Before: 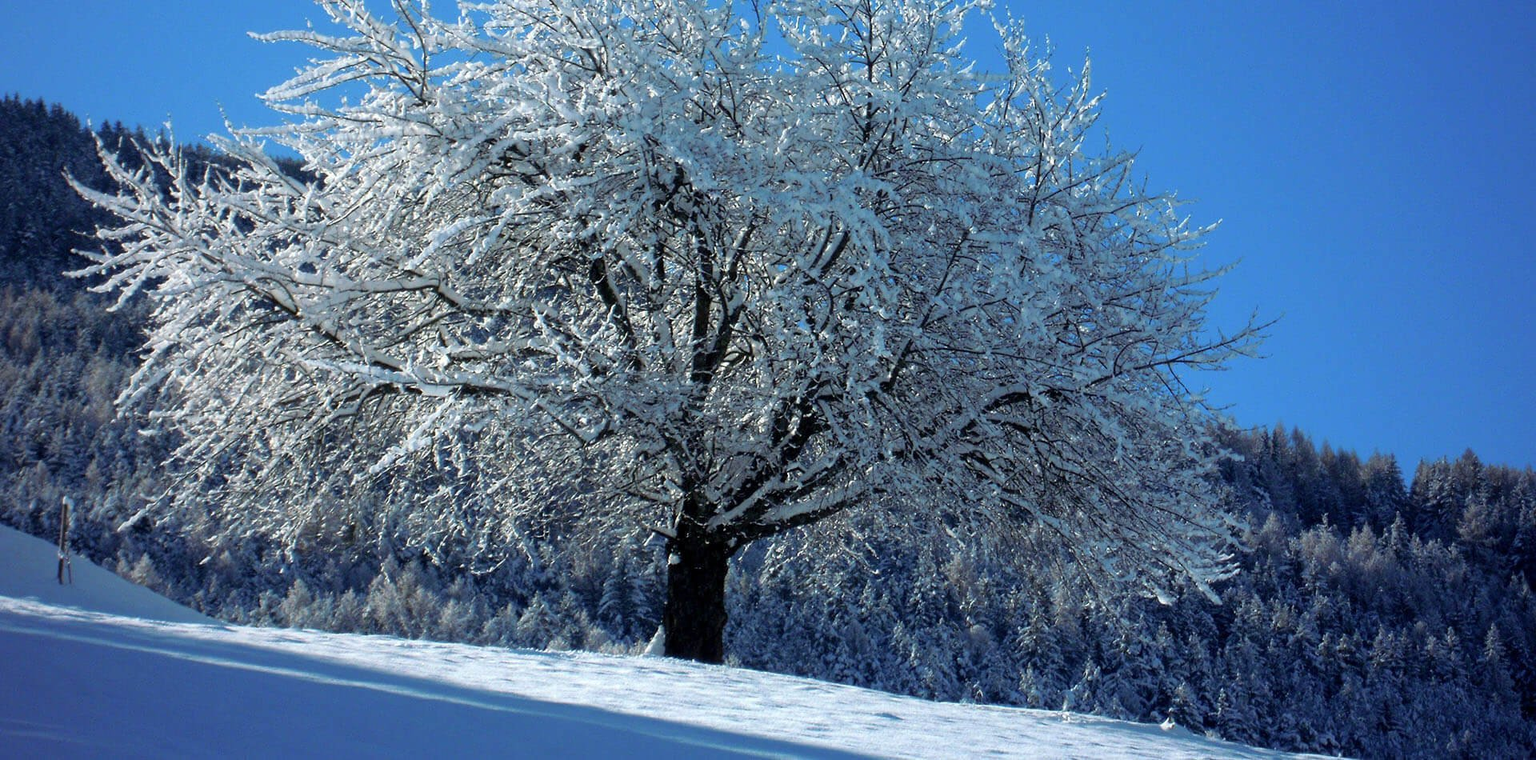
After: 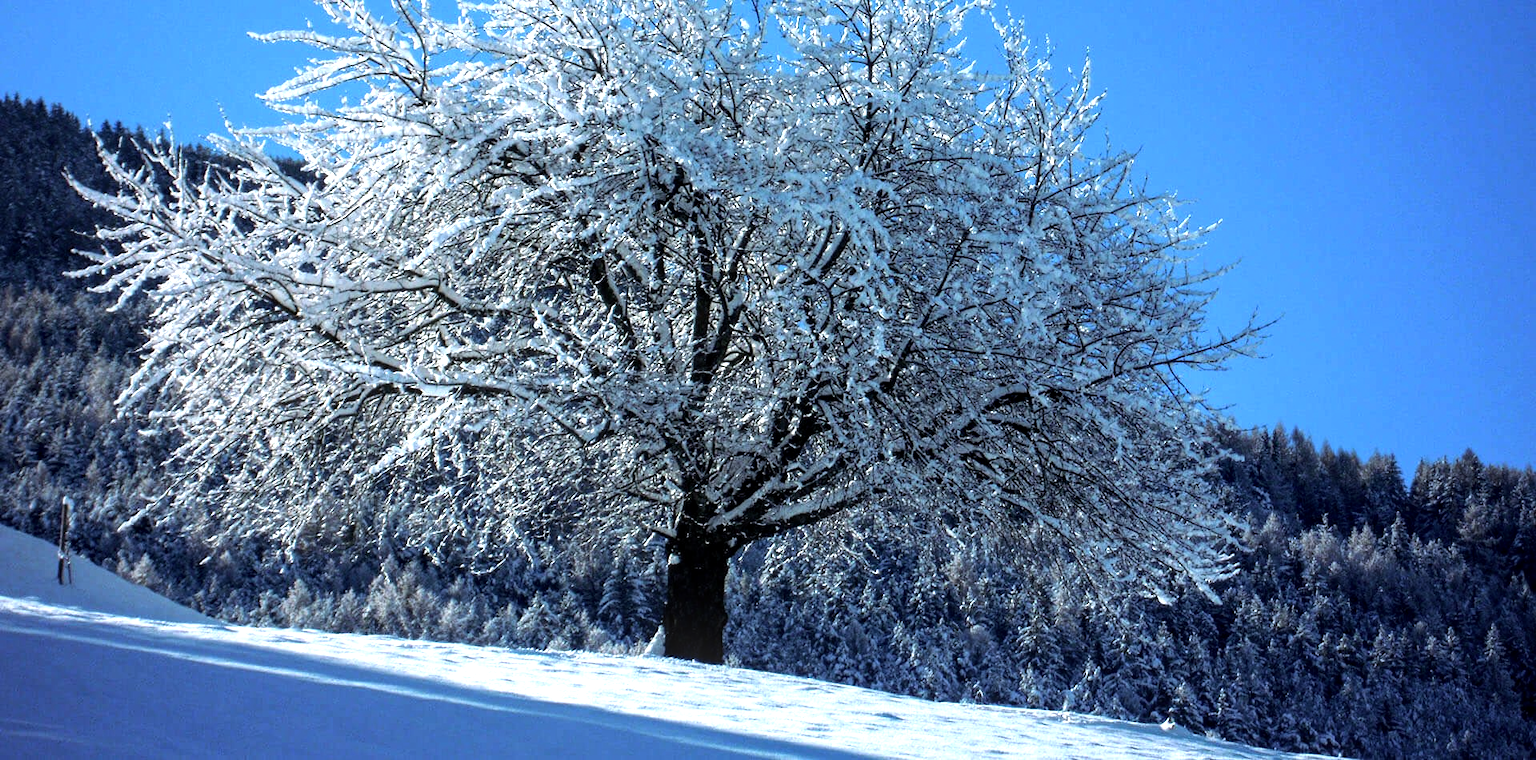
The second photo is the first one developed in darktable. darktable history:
white balance: red 0.974, blue 1.044
tone equalizer: -8 EV -0.75 EV, -7 EV -0.7 EV, -6 EV -0.6 EV, -5 EV -0.4 EV, -3 EV 0.4 EV, -2 EV 0.6 EV, -1 EV 0.7 EV, +0 EV 0.75 EV, edges refinement/feathering 500, mask exposure compensation -1.57 EV, preserve details no
local contrast: on, module defaults
